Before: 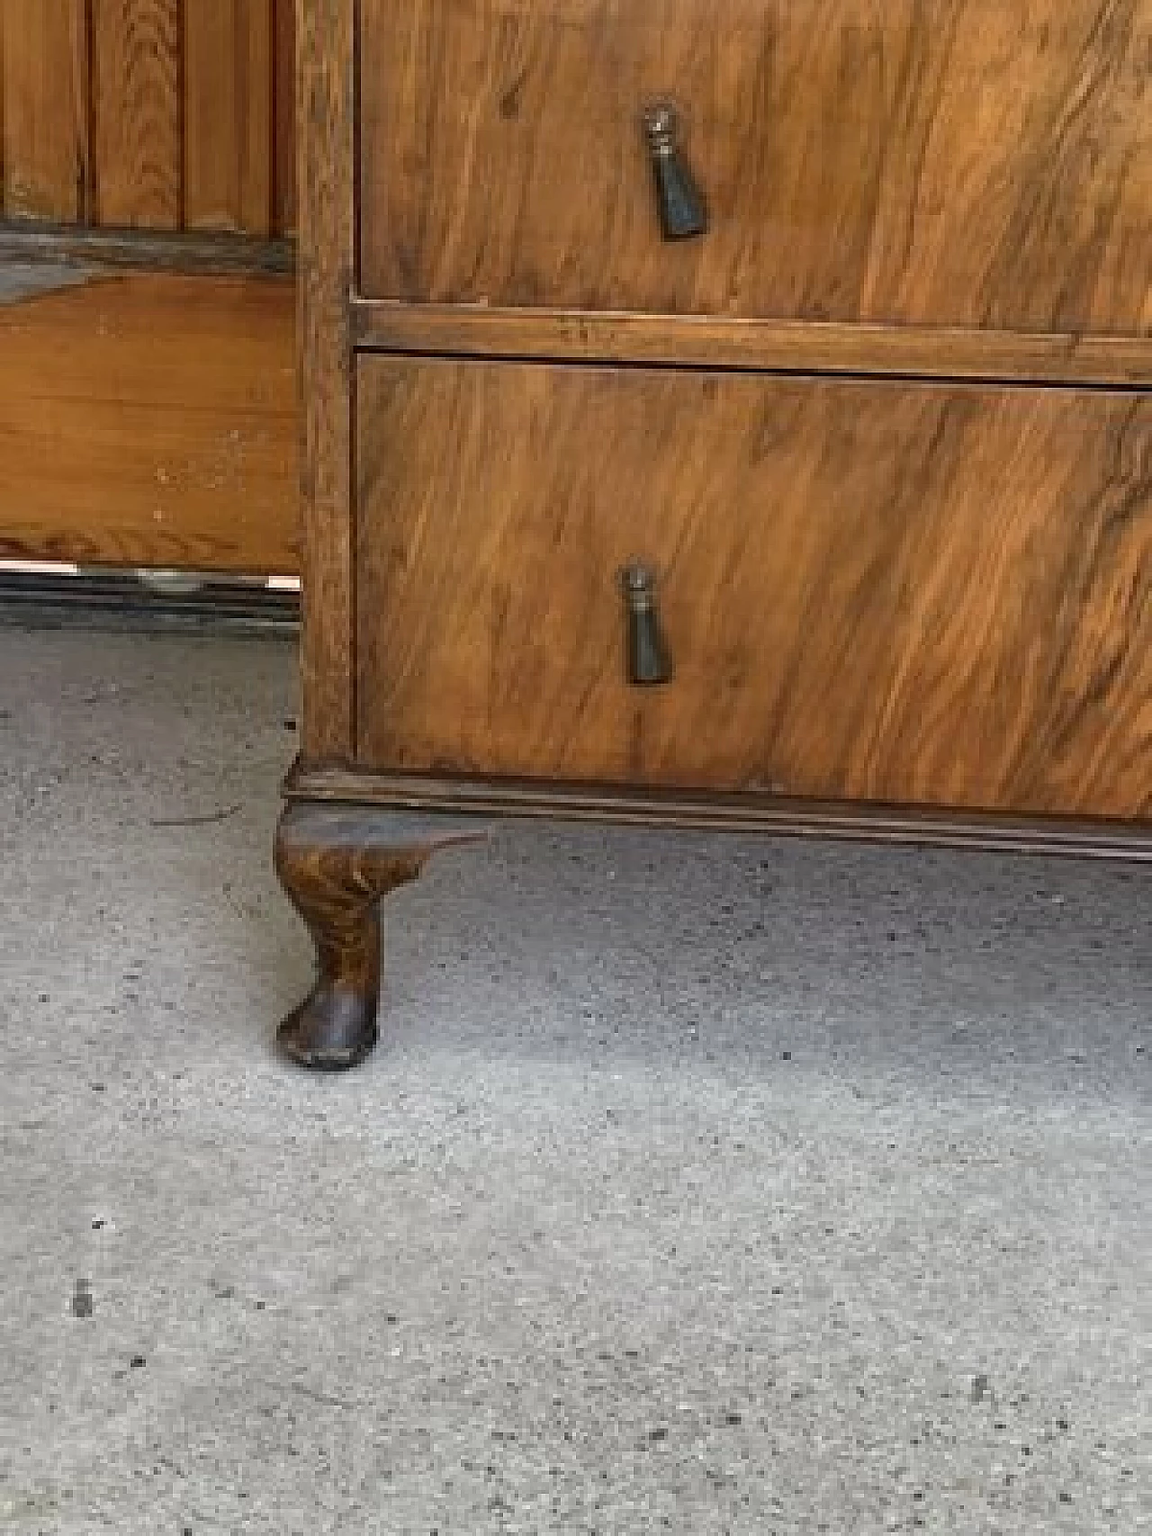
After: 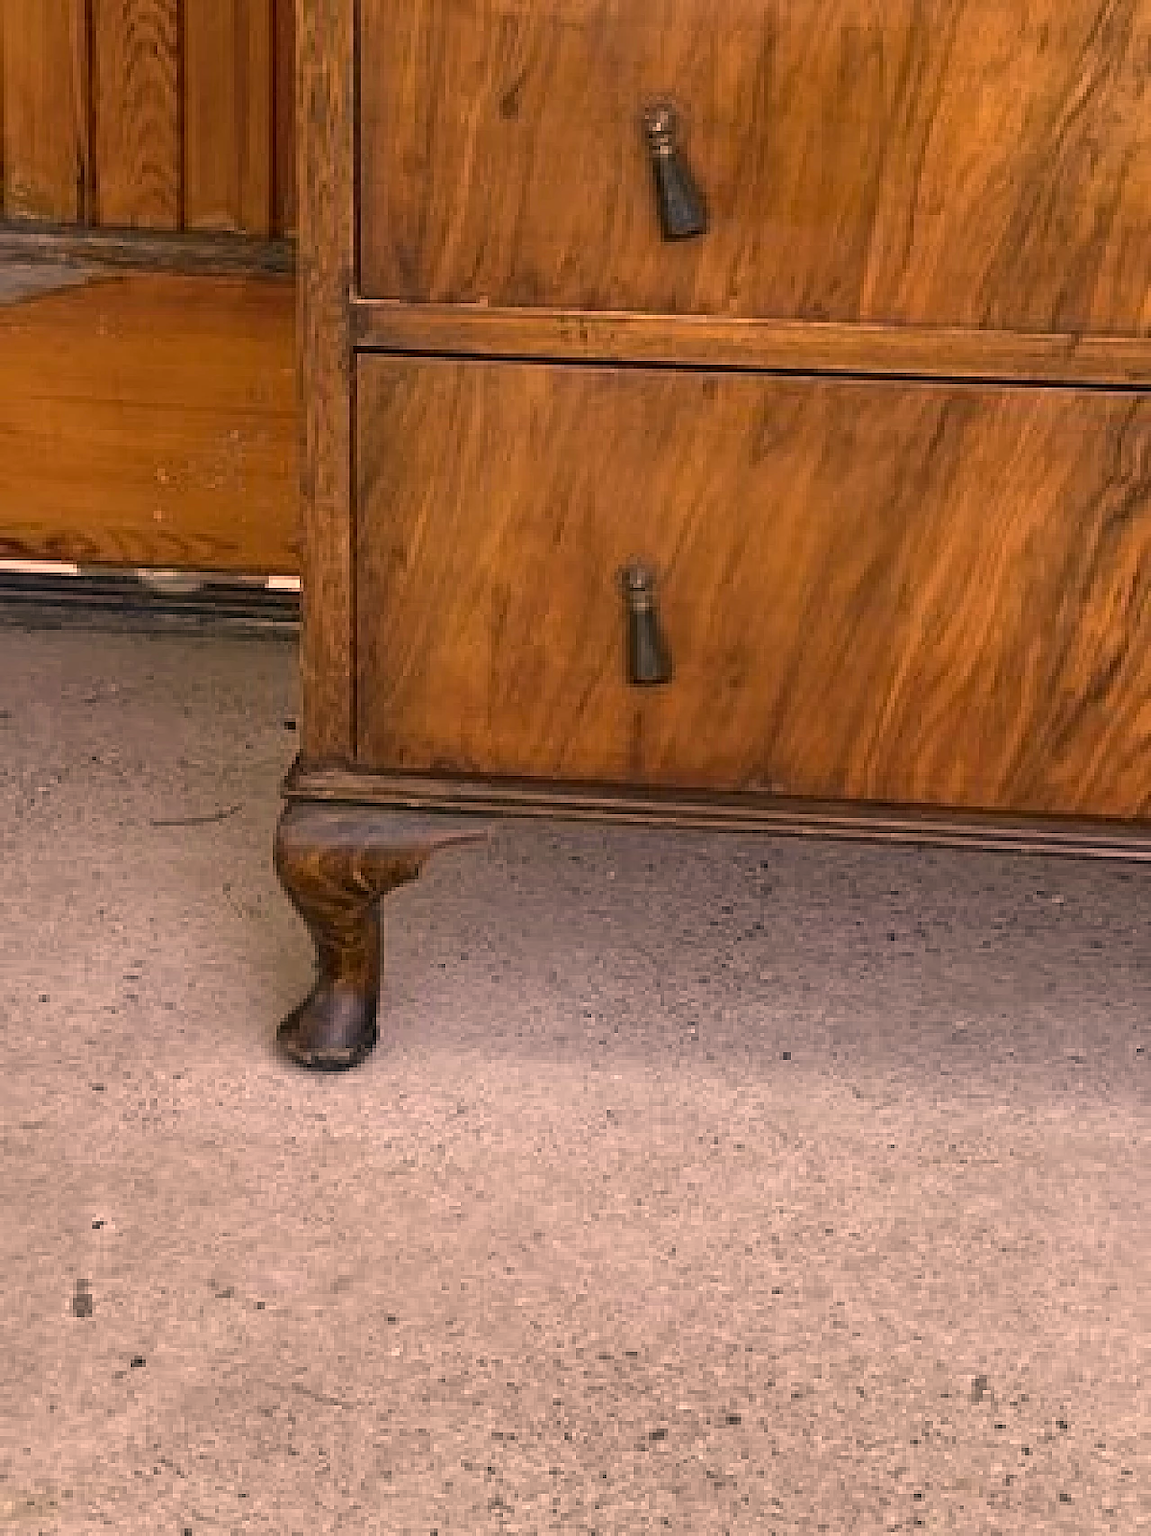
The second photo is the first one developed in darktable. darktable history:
color correction: highlights a* 20.64, highlights b* 19.73
